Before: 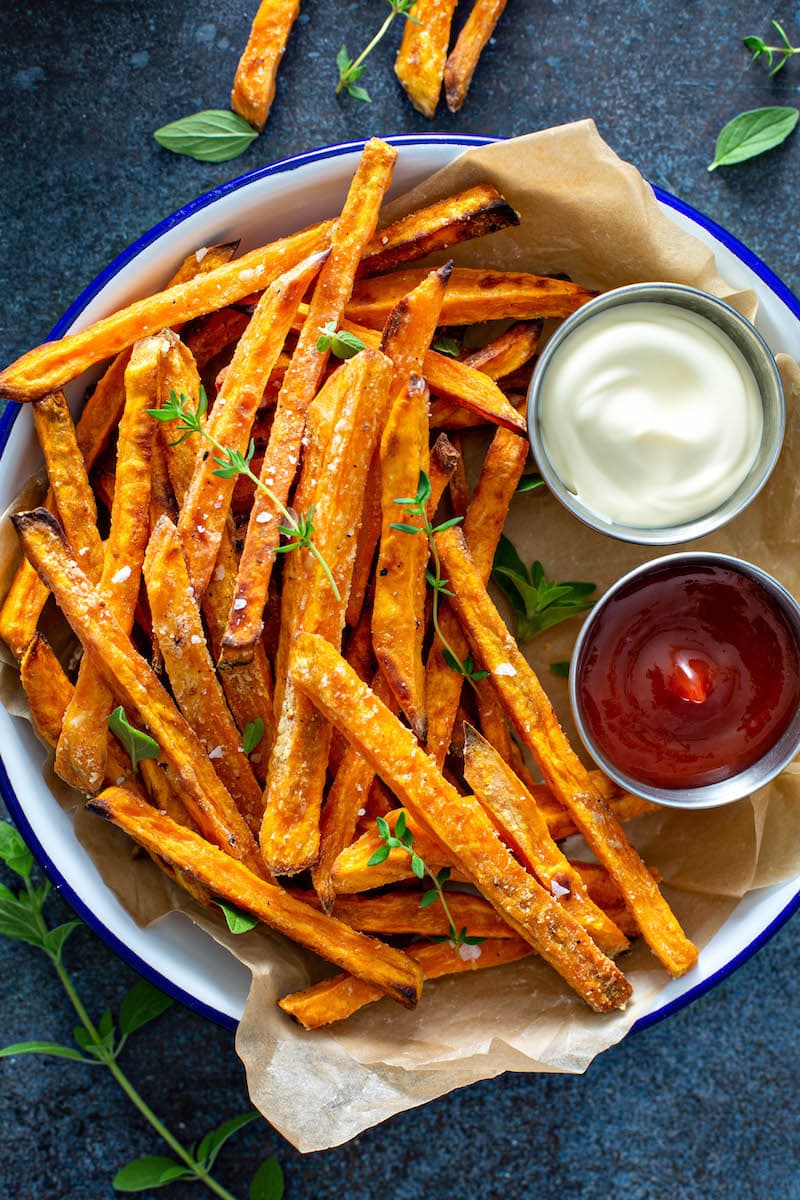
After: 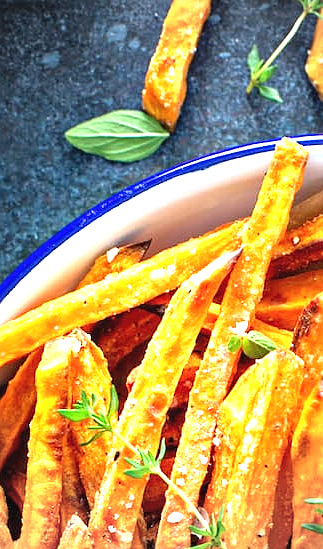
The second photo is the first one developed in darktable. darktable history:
exposure: black level correction -0.002, exposure 1.112 EV, compensate highlight preservation false
vignetting: fall-off start 74.71%, fall-off radius 65.87%, unbound false
sharpen: radius 1.607, amount 0.368, threshold 1.403
crop and rotate: left 11.145%, top 0.063%, right 48.455%, bottom 54.185%
